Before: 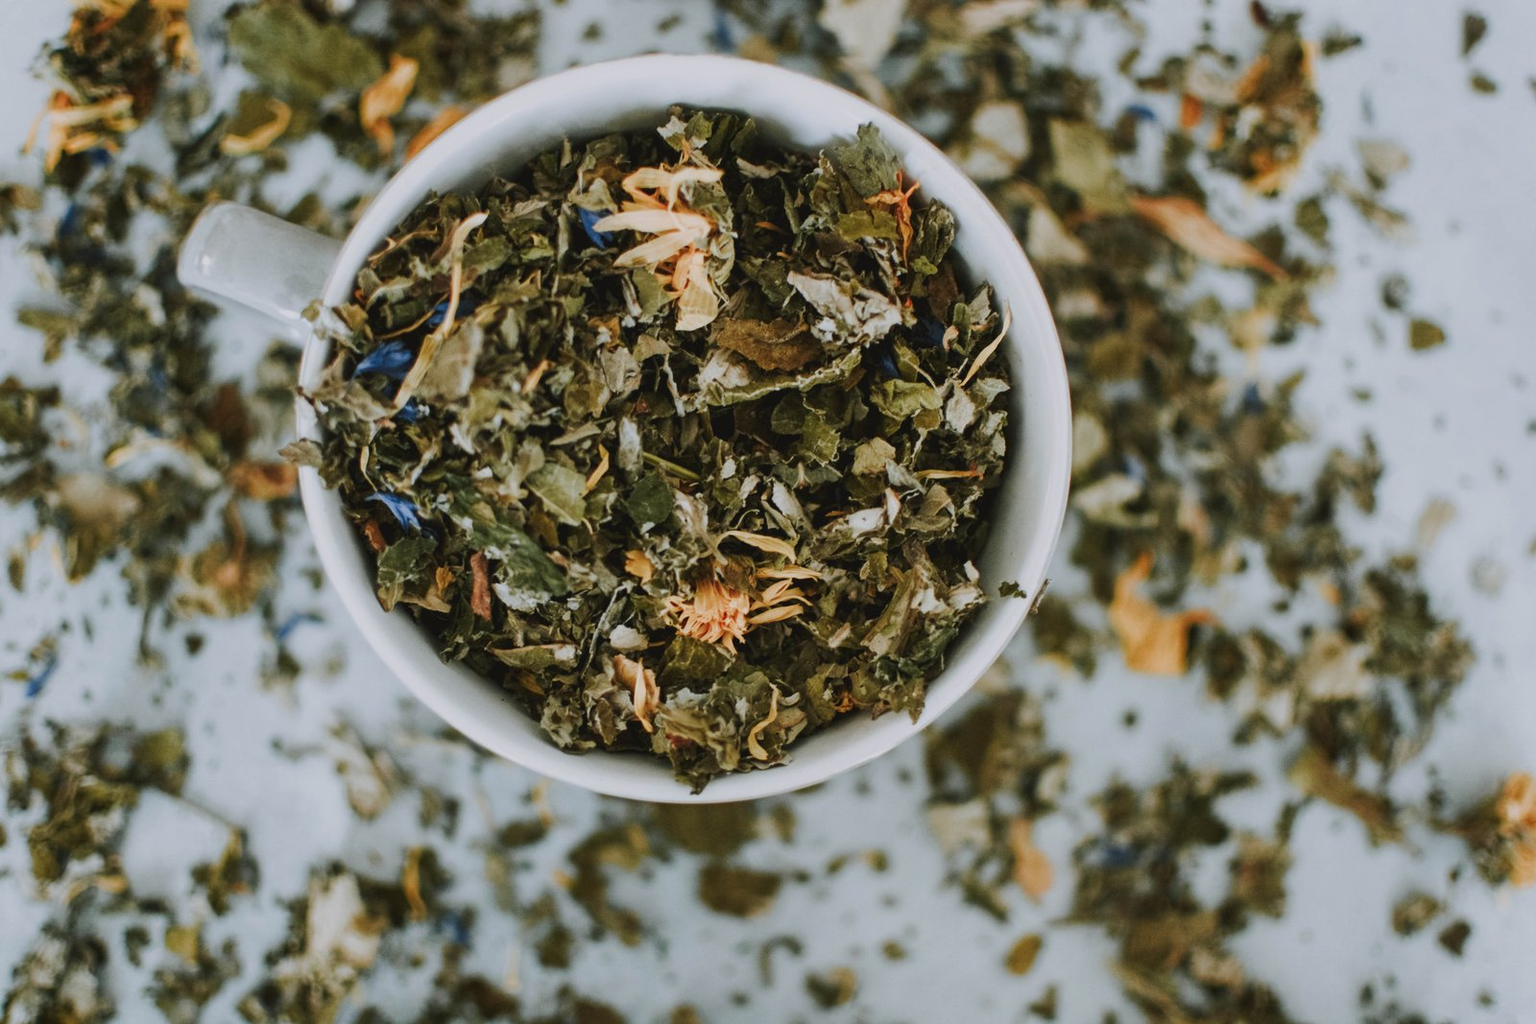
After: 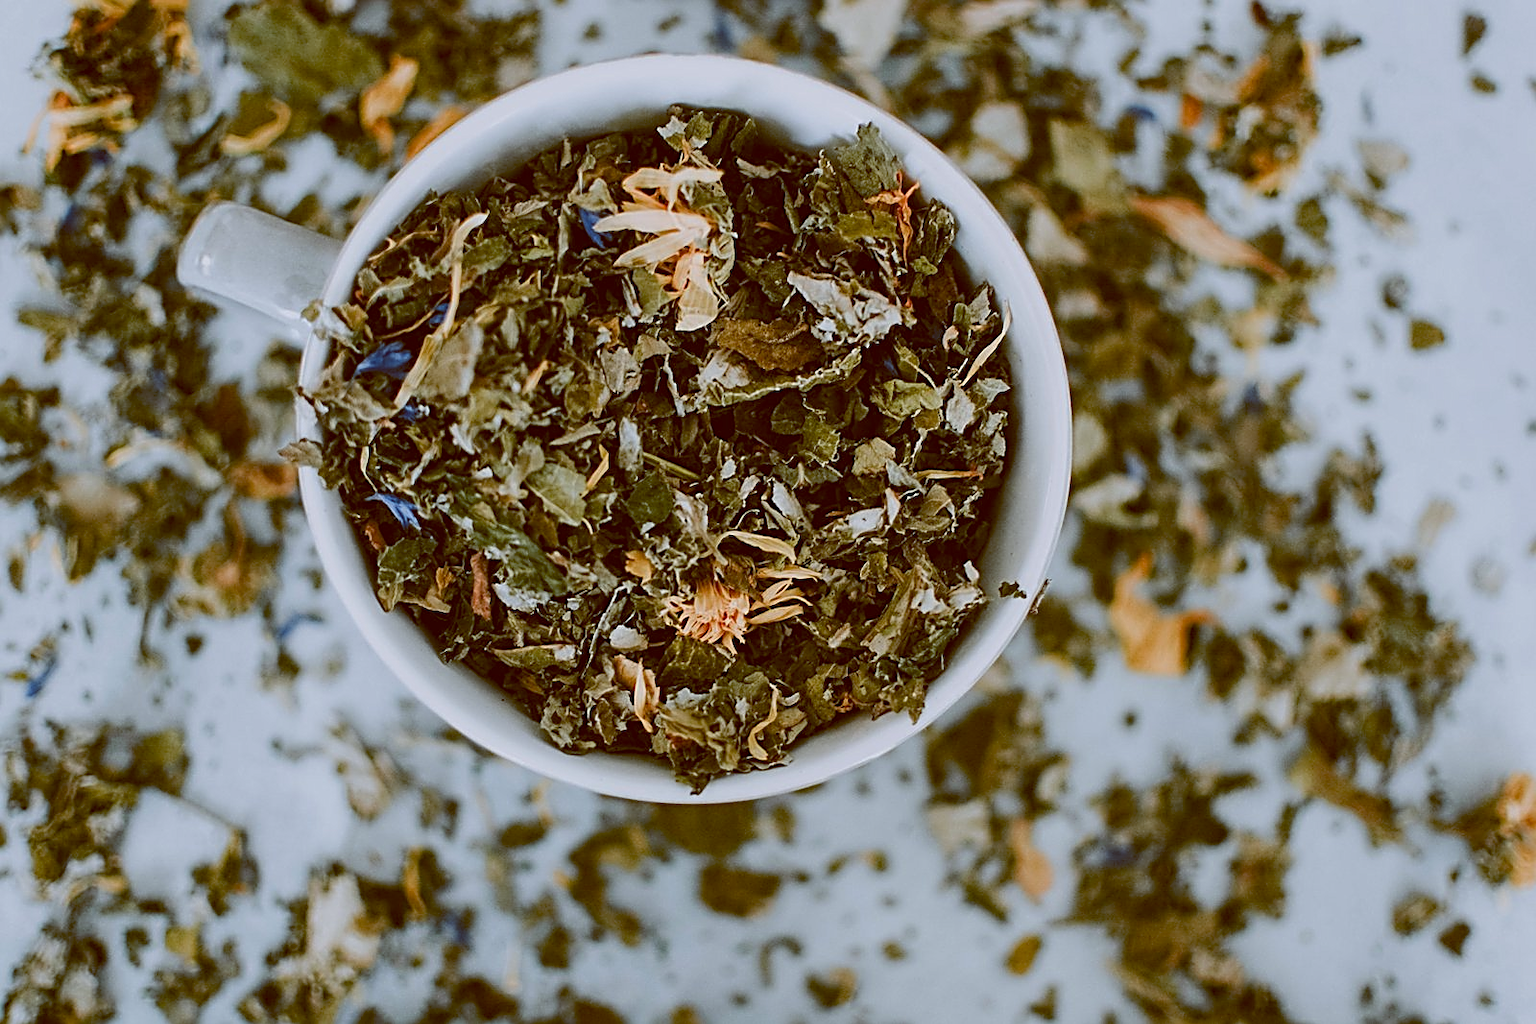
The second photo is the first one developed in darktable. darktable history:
sharpen: amount 0.901
color balance: lift [1, 1.015, 1.004, 0.985], gamma [1, 0.958, 0.971, 1.042], gain [1, 0.956, 0.977, 1.044]
